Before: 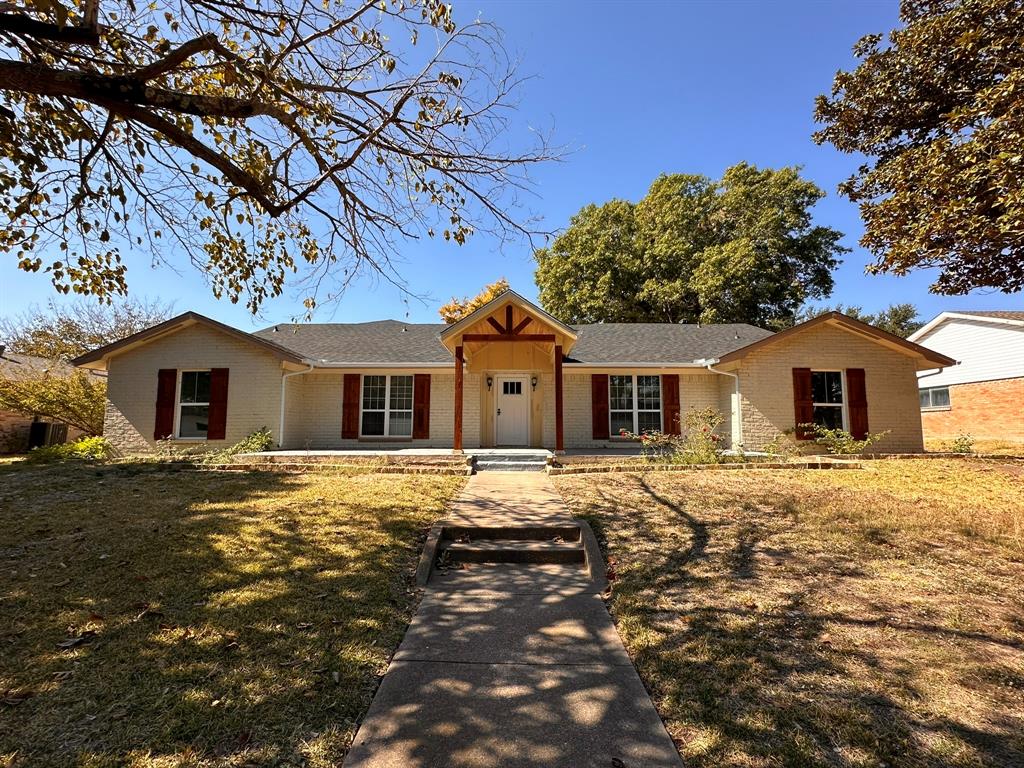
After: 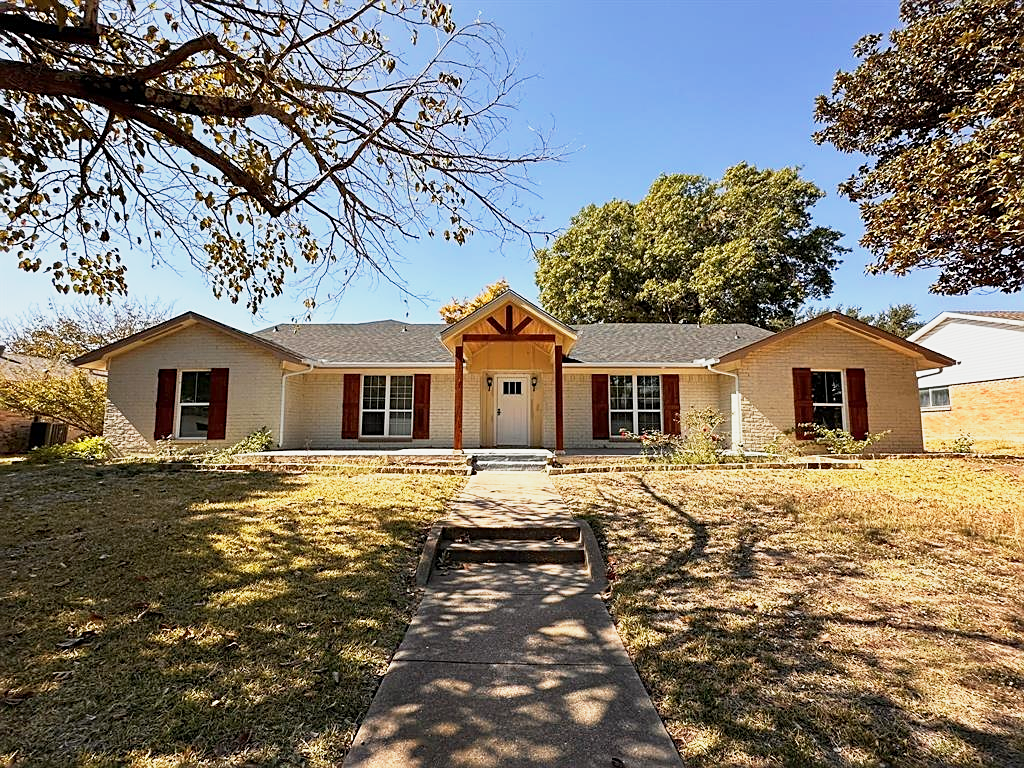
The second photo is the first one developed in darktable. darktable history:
base curve: curves: ch0 [(0, 0) (0.088, 0.125) (0.176, 0.251) (0.354, 0.501) (0.613, 0.749) (1, 0.877)], preserve colors none
sharpen: on, module defaults
